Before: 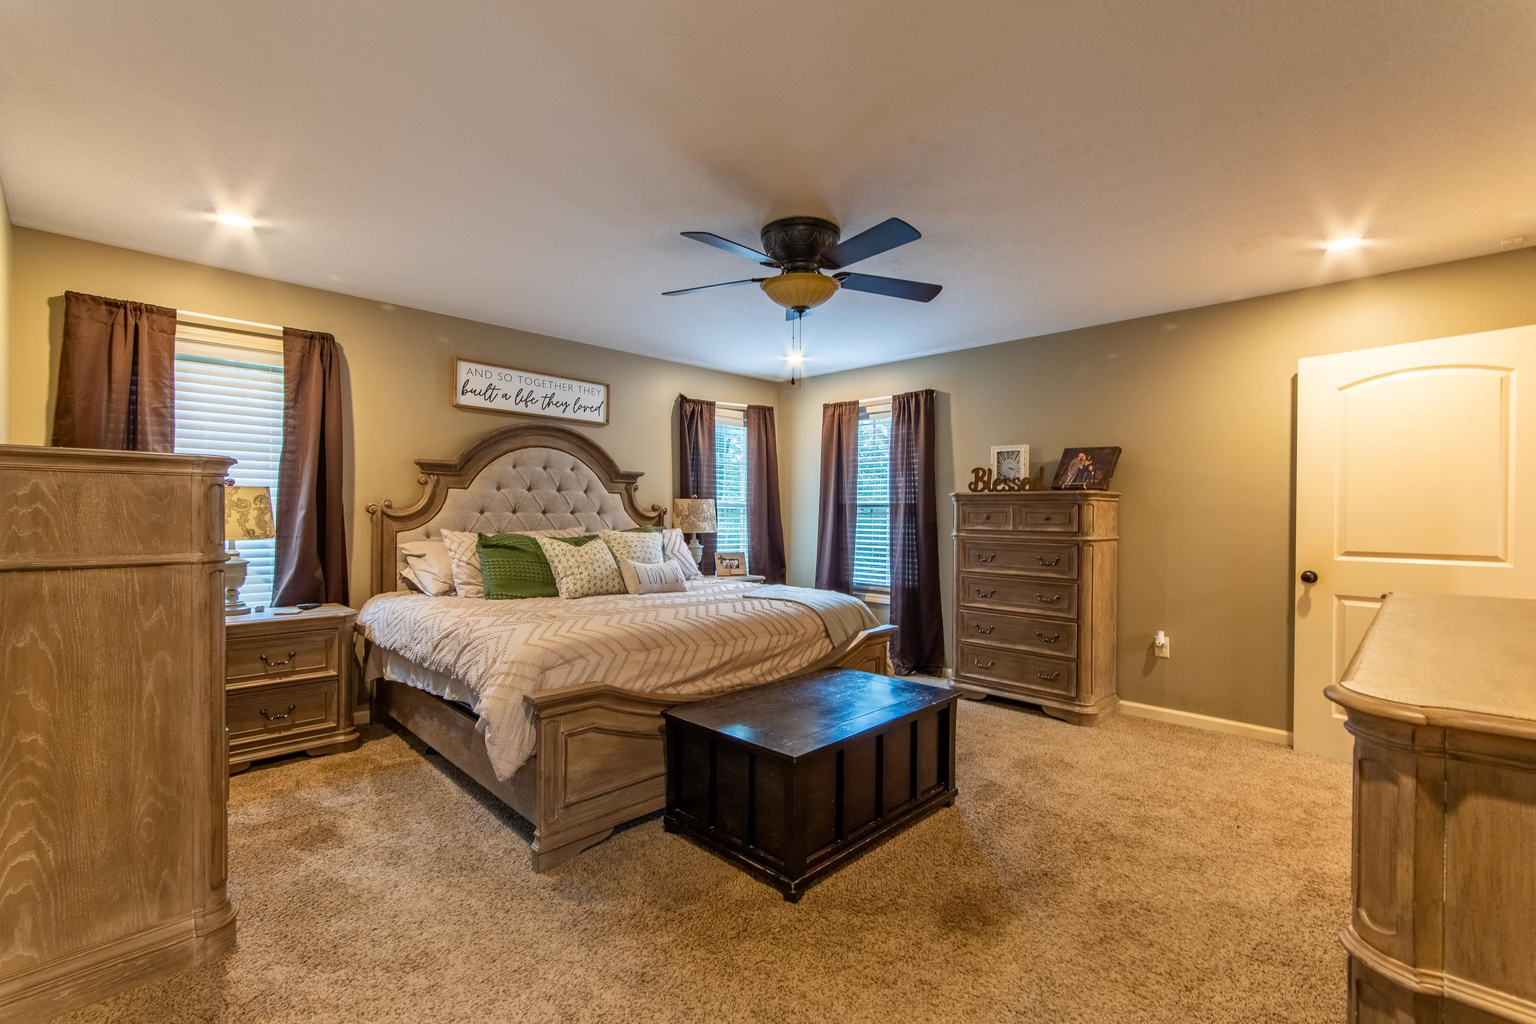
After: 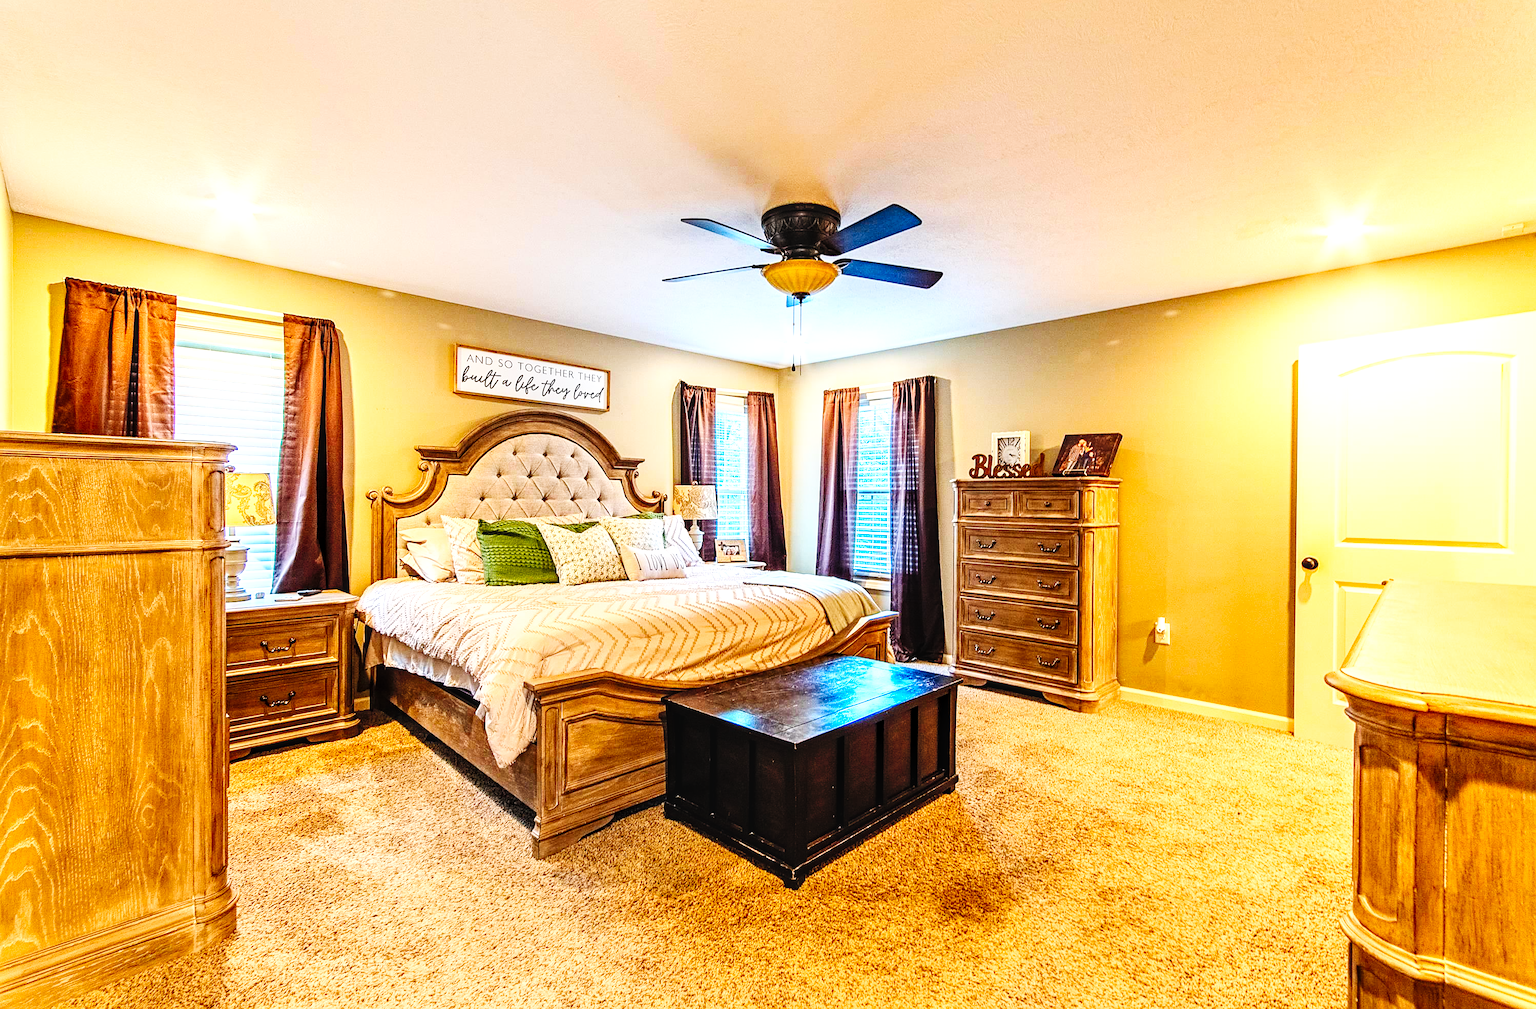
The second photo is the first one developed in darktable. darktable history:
contrast brightness saturation: contrast 0.2, brightness 0.156, saturation 0.228
sharpen: on, module defaults
crop: top 1.386%, right 0.026%
haze removal: compatibility mode true, adaptive false
base curve: curves: ch0 [(0, 0) (0, 0) (0.002, 0.001) (0.008, 0.003) (0.019, 0.011) (0.037, 0.037) (0.064, 0.11) (0.102, 0.232) (0.152, 0.379) (0.216, 0.524) (0.296, 0.665) (0.394, 0.789) (0.512, 0.881) (0.651, 0.945) (0.813, 0.986) (1, 1)], exposure shift 0.01, preserve colors none
local contrast: highlights 95%, shadows 84%, detail 160%, midtone range 0.2
